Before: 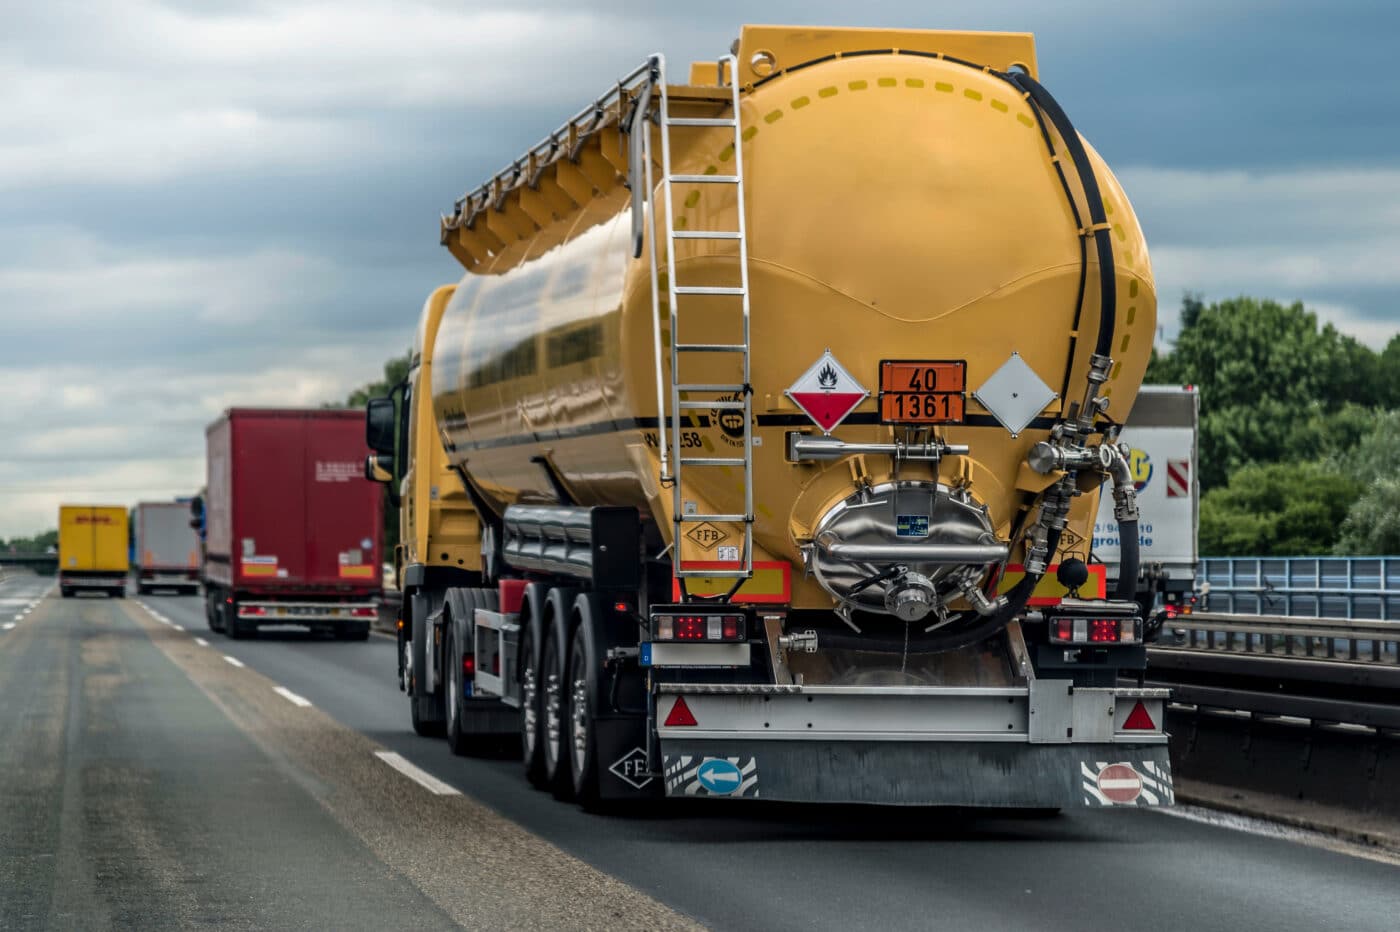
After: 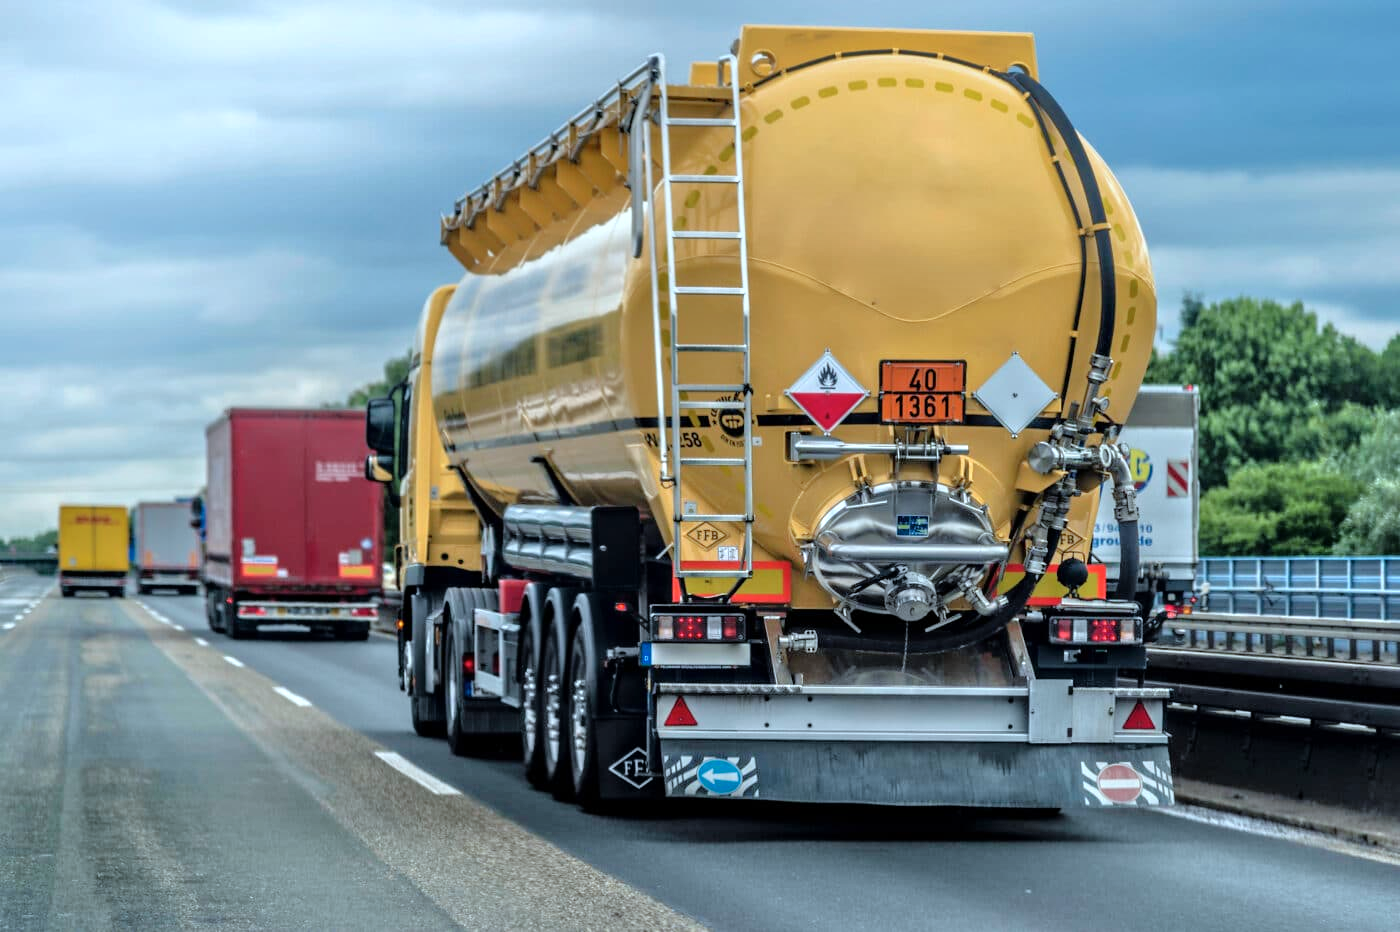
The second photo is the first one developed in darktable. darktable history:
color calibration: illuminant F (fluorescent), F source F9 (Cool White Deluxe 4150 K) – high CRI, x 0.374, y 0.373, temperature 4158.34 K
tone equalizer: -7 EV 0.15 EV, -6 EV 0.6 EV, -5 EV 1.15 EV, -4 EV 1.33 EV, -3 EV 1.15 EV, -2 EV 0.6 EV, -1 EV 0.15 EV, mask exposure compensation -0.5 EV
